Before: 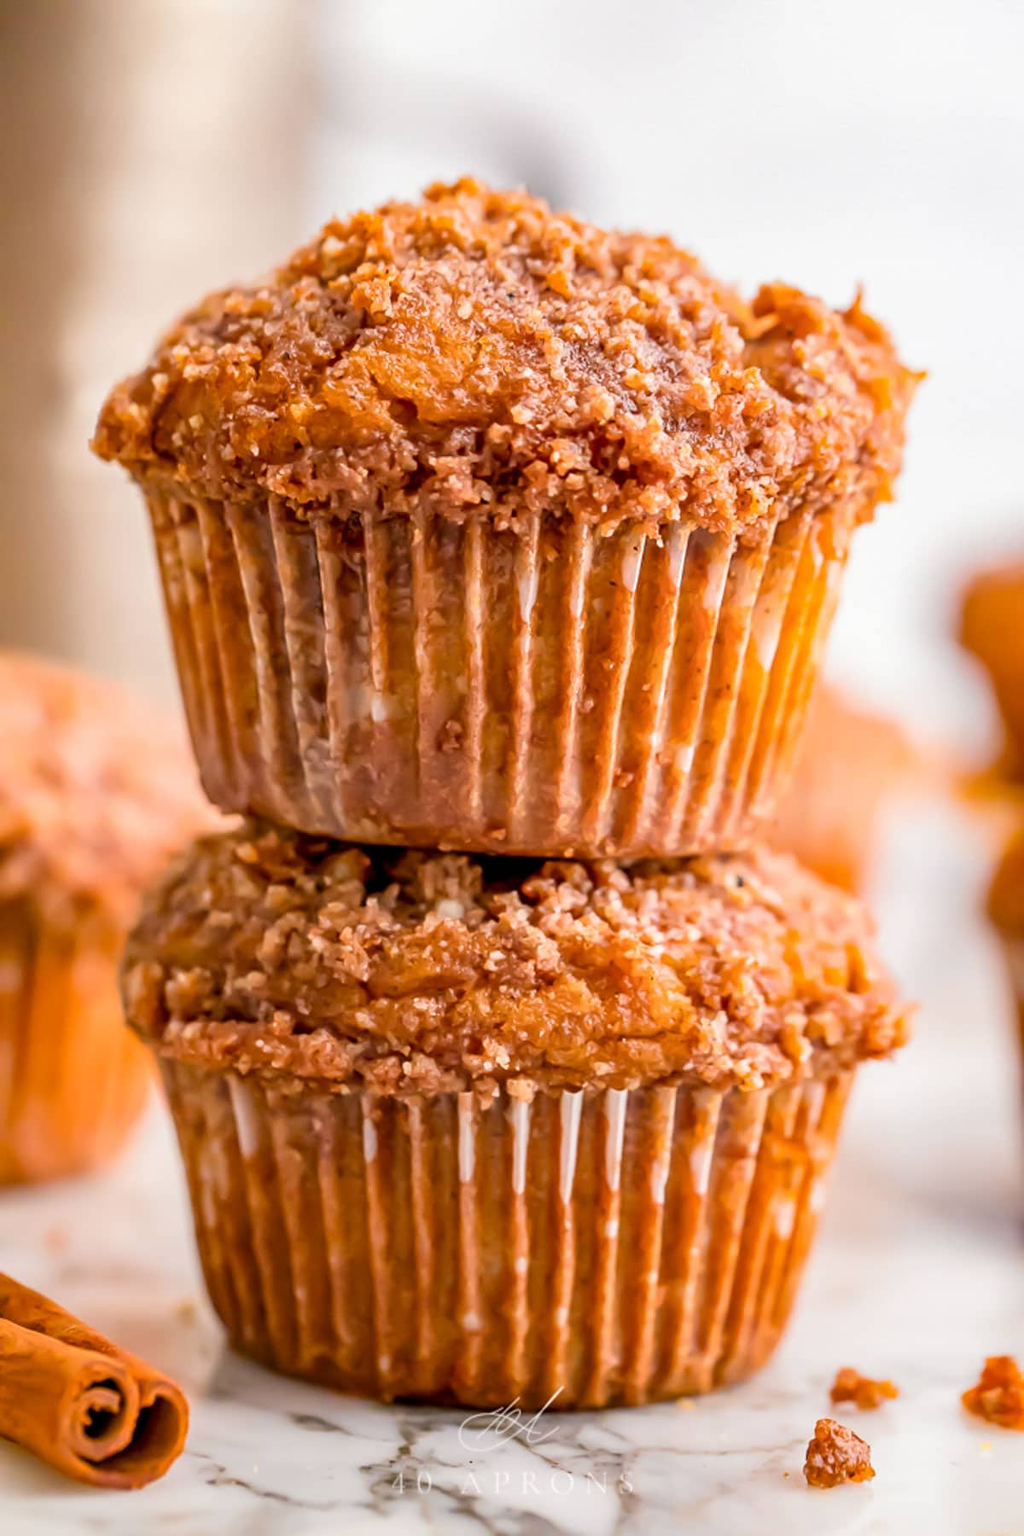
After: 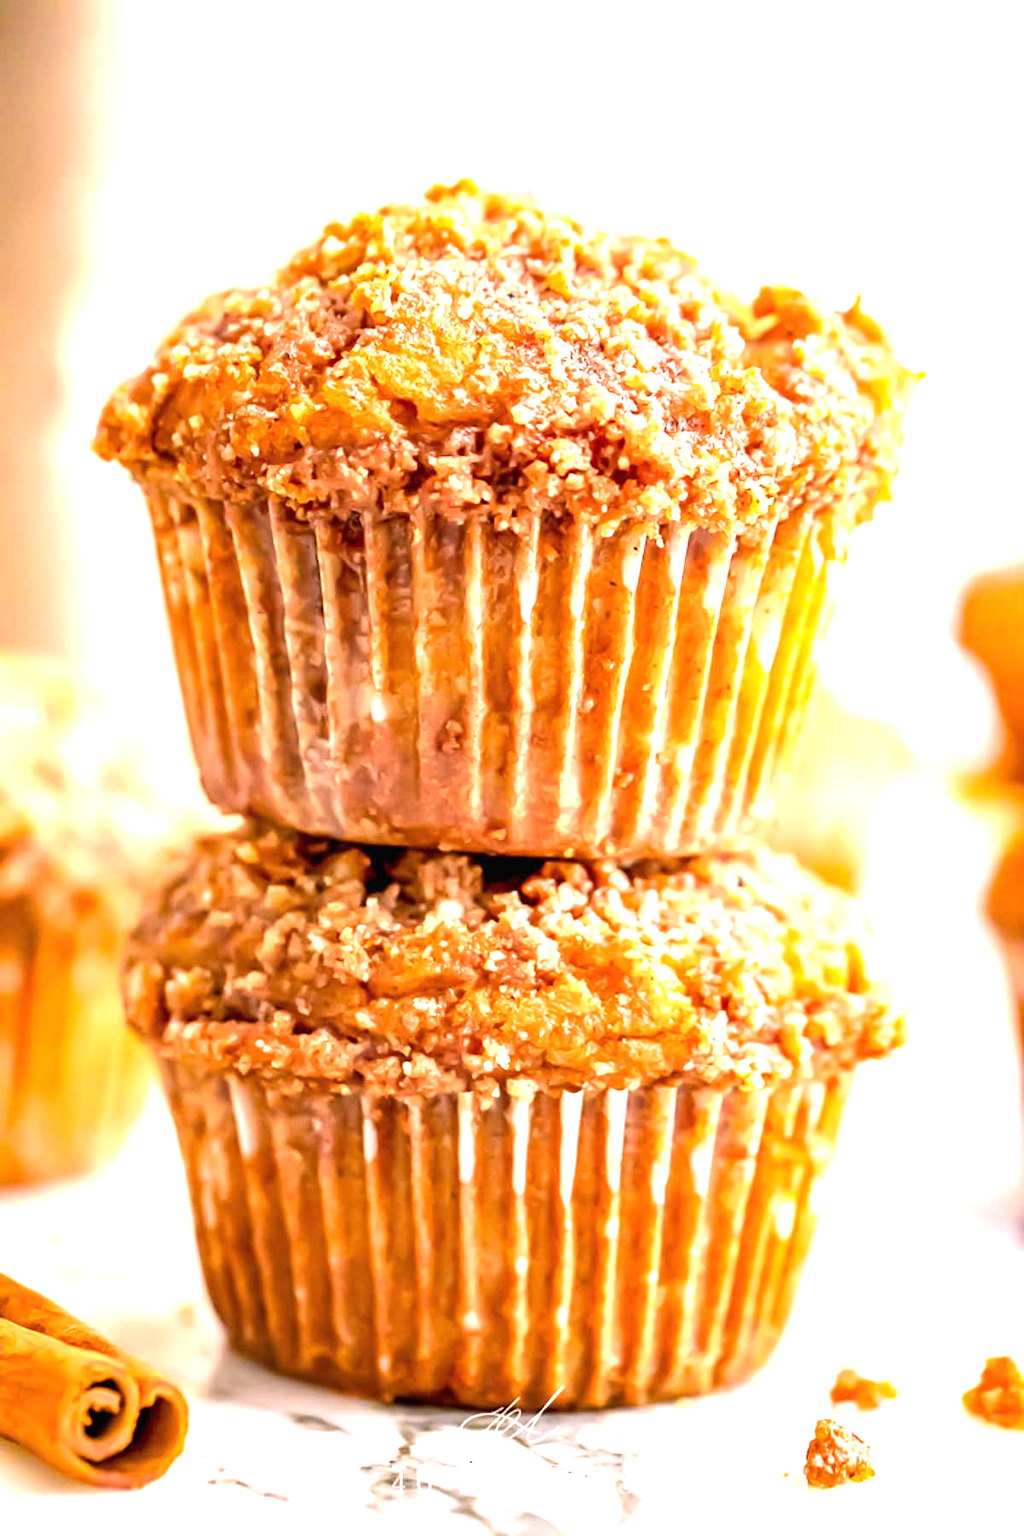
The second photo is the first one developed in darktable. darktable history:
exposure: black level correction 0, exposure 1.392 EV, compensate highlight preservation false
